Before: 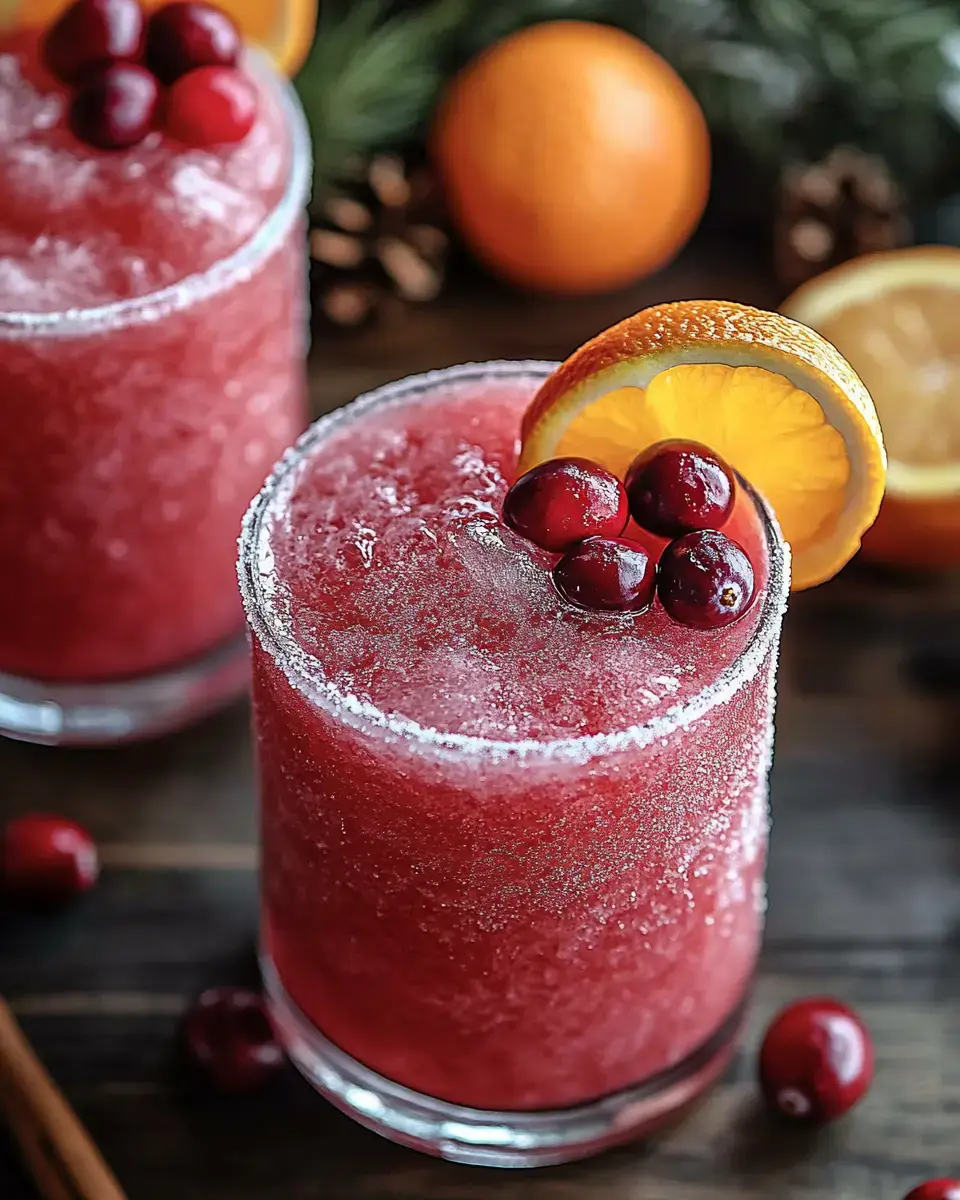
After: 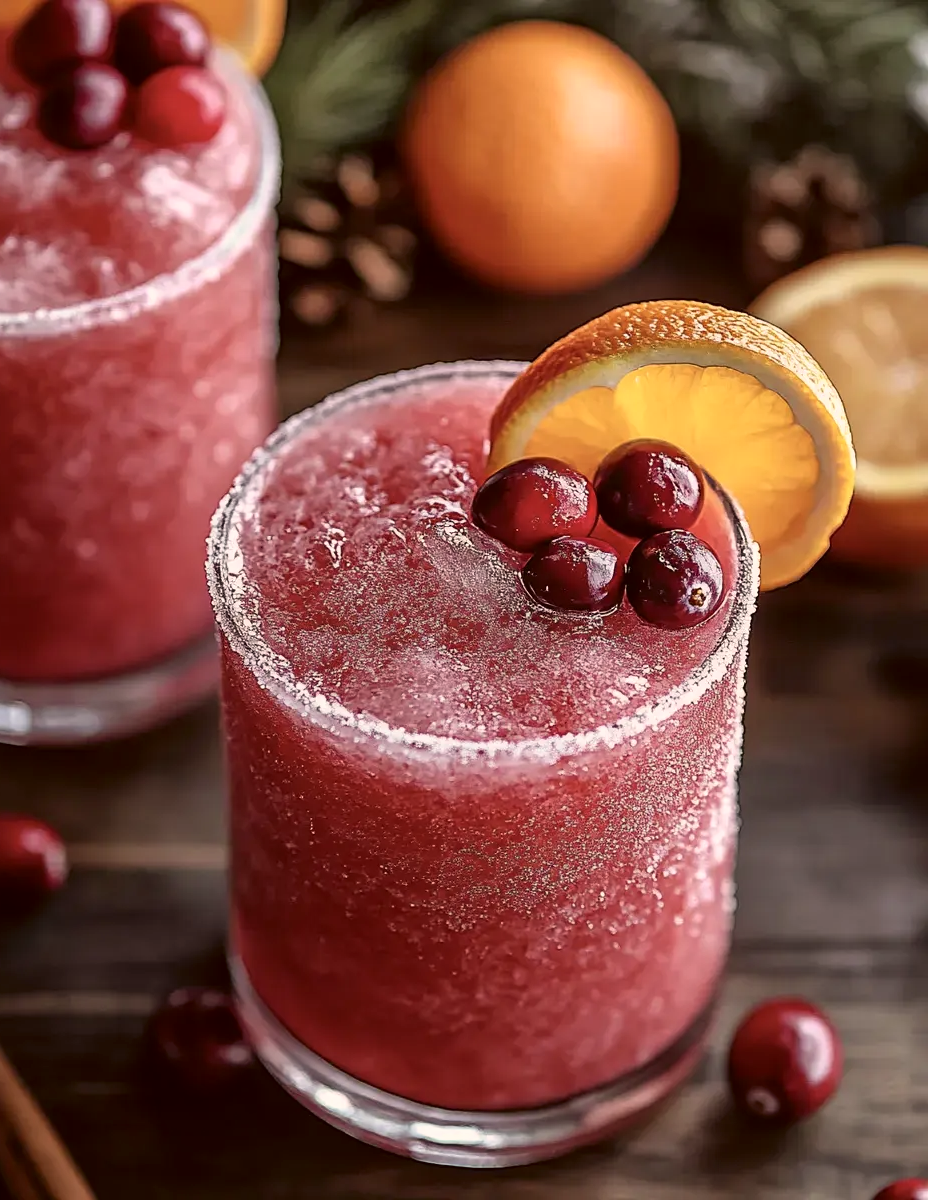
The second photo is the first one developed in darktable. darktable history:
crop and rotate: left 3.282%
color correction: highlights a* 10.21, highlights b* 9.76, shadows a* 8.69, shadows b* 8.51, saturation 0.79
